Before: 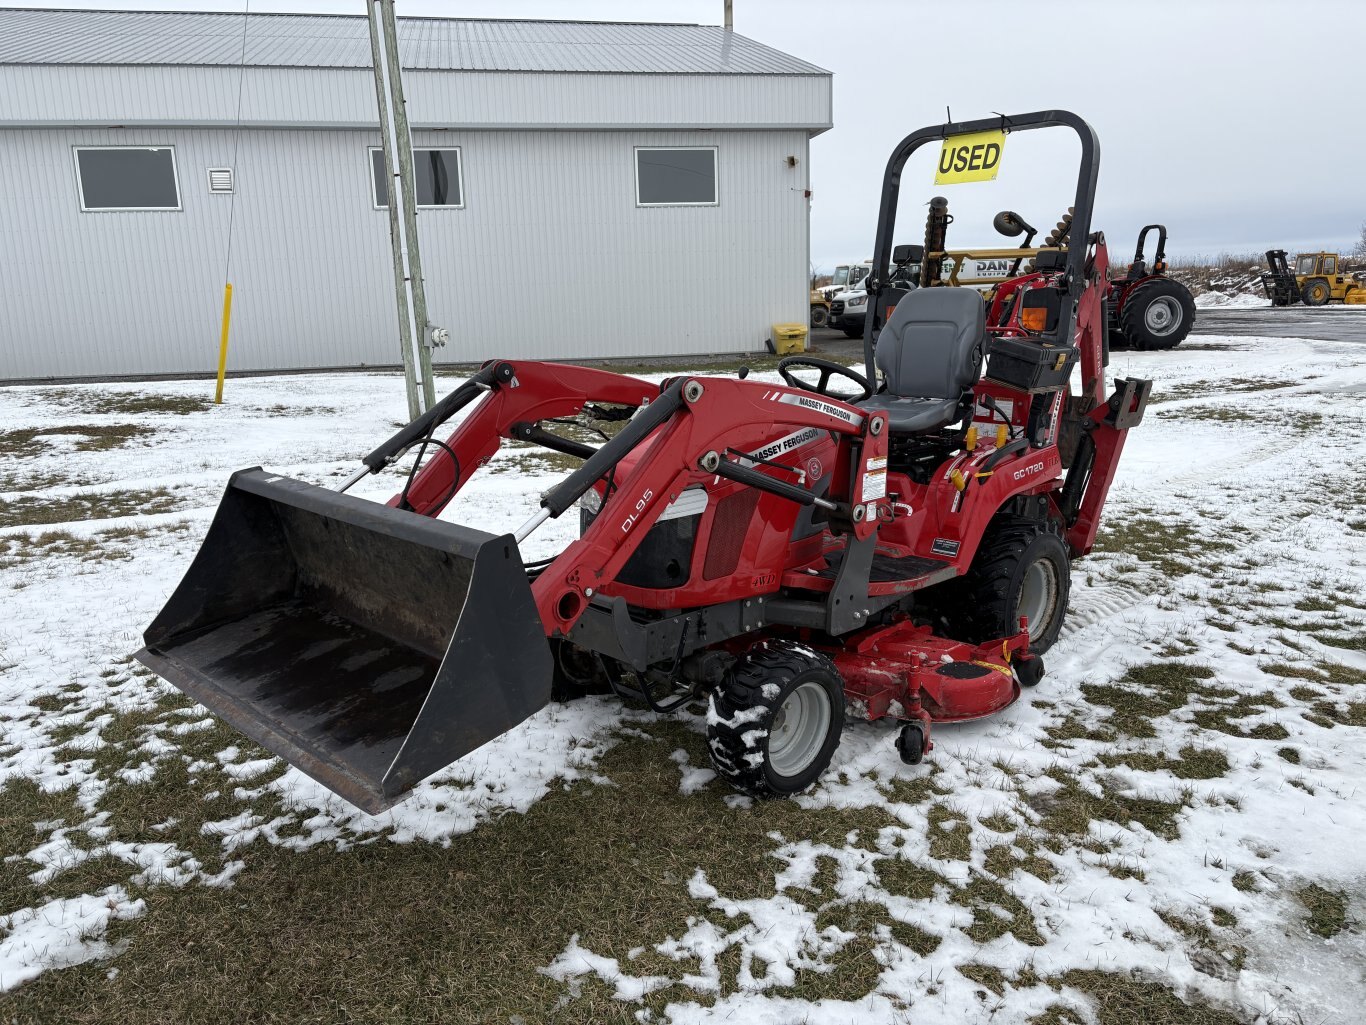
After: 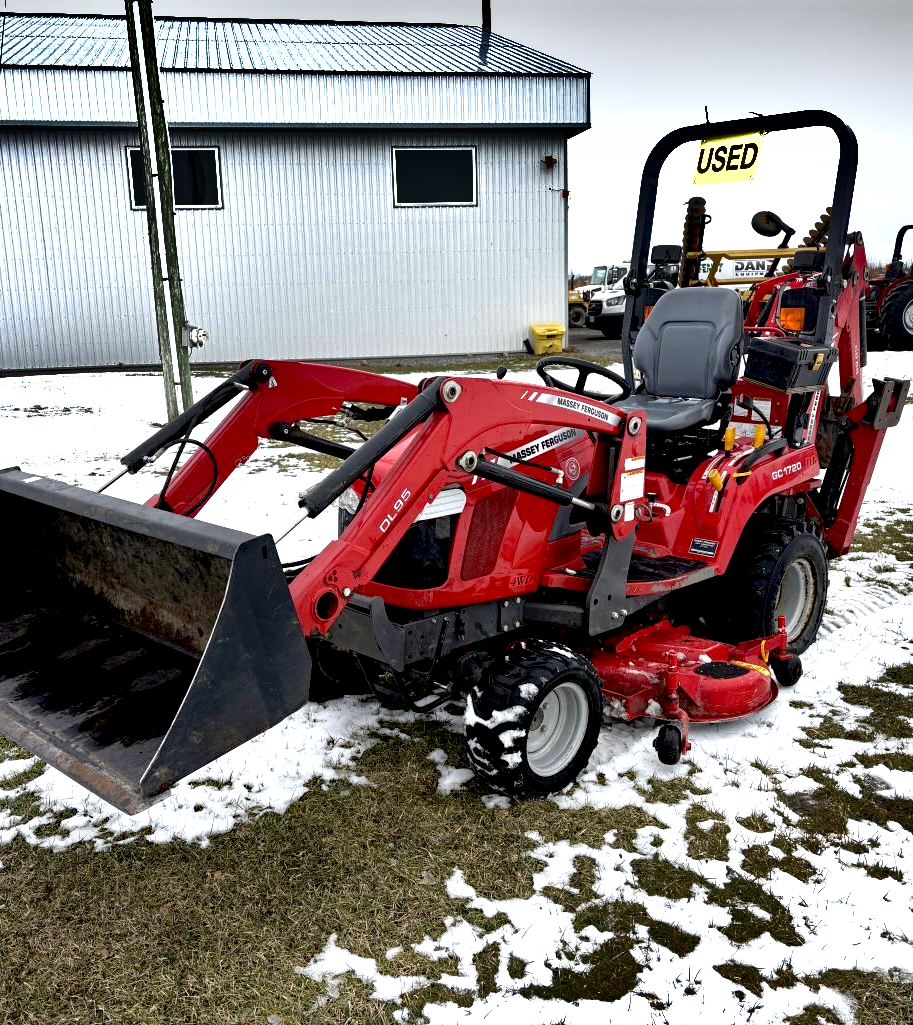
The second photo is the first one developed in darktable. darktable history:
crop and rotate: left 17.752%, right 15.375%
haze removal: strength 0.237, distance 0.244, compatibility mode true, adaptive false
exposure: black level correction 0.01, exposure 1 EV, compensate highlight preservation false
shadows and highlights: shadows 24.25, highlights -79.93, soften with gaussian
